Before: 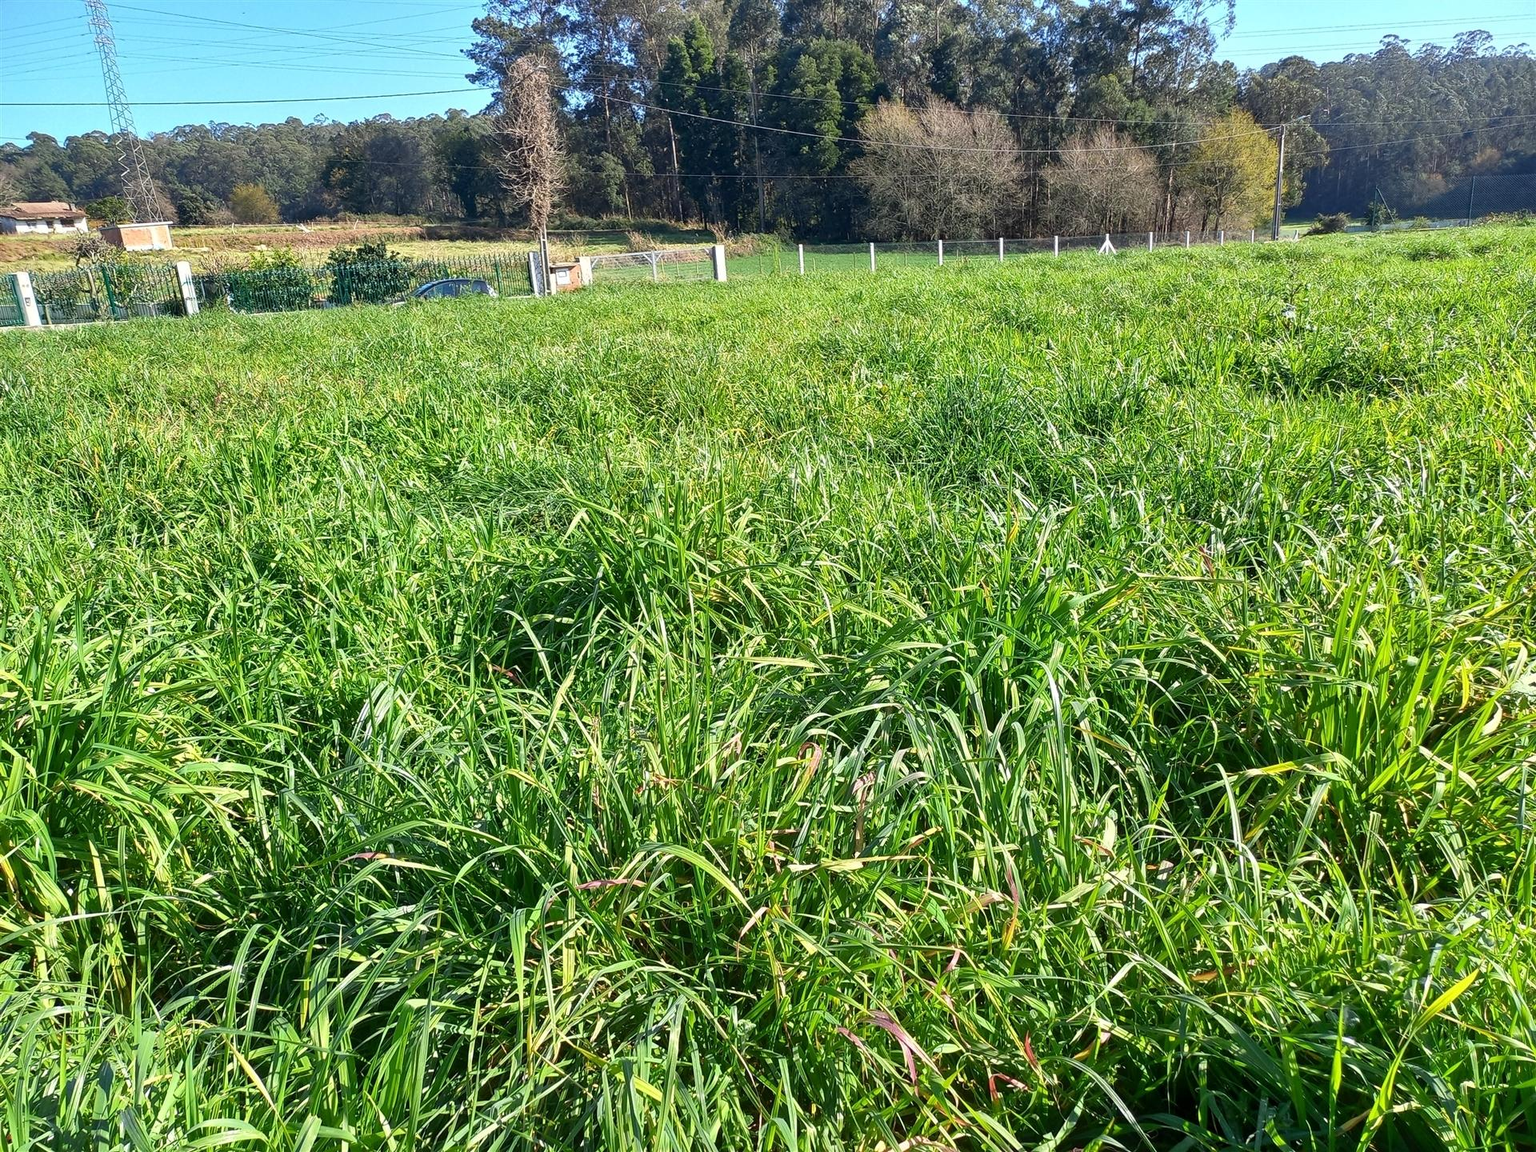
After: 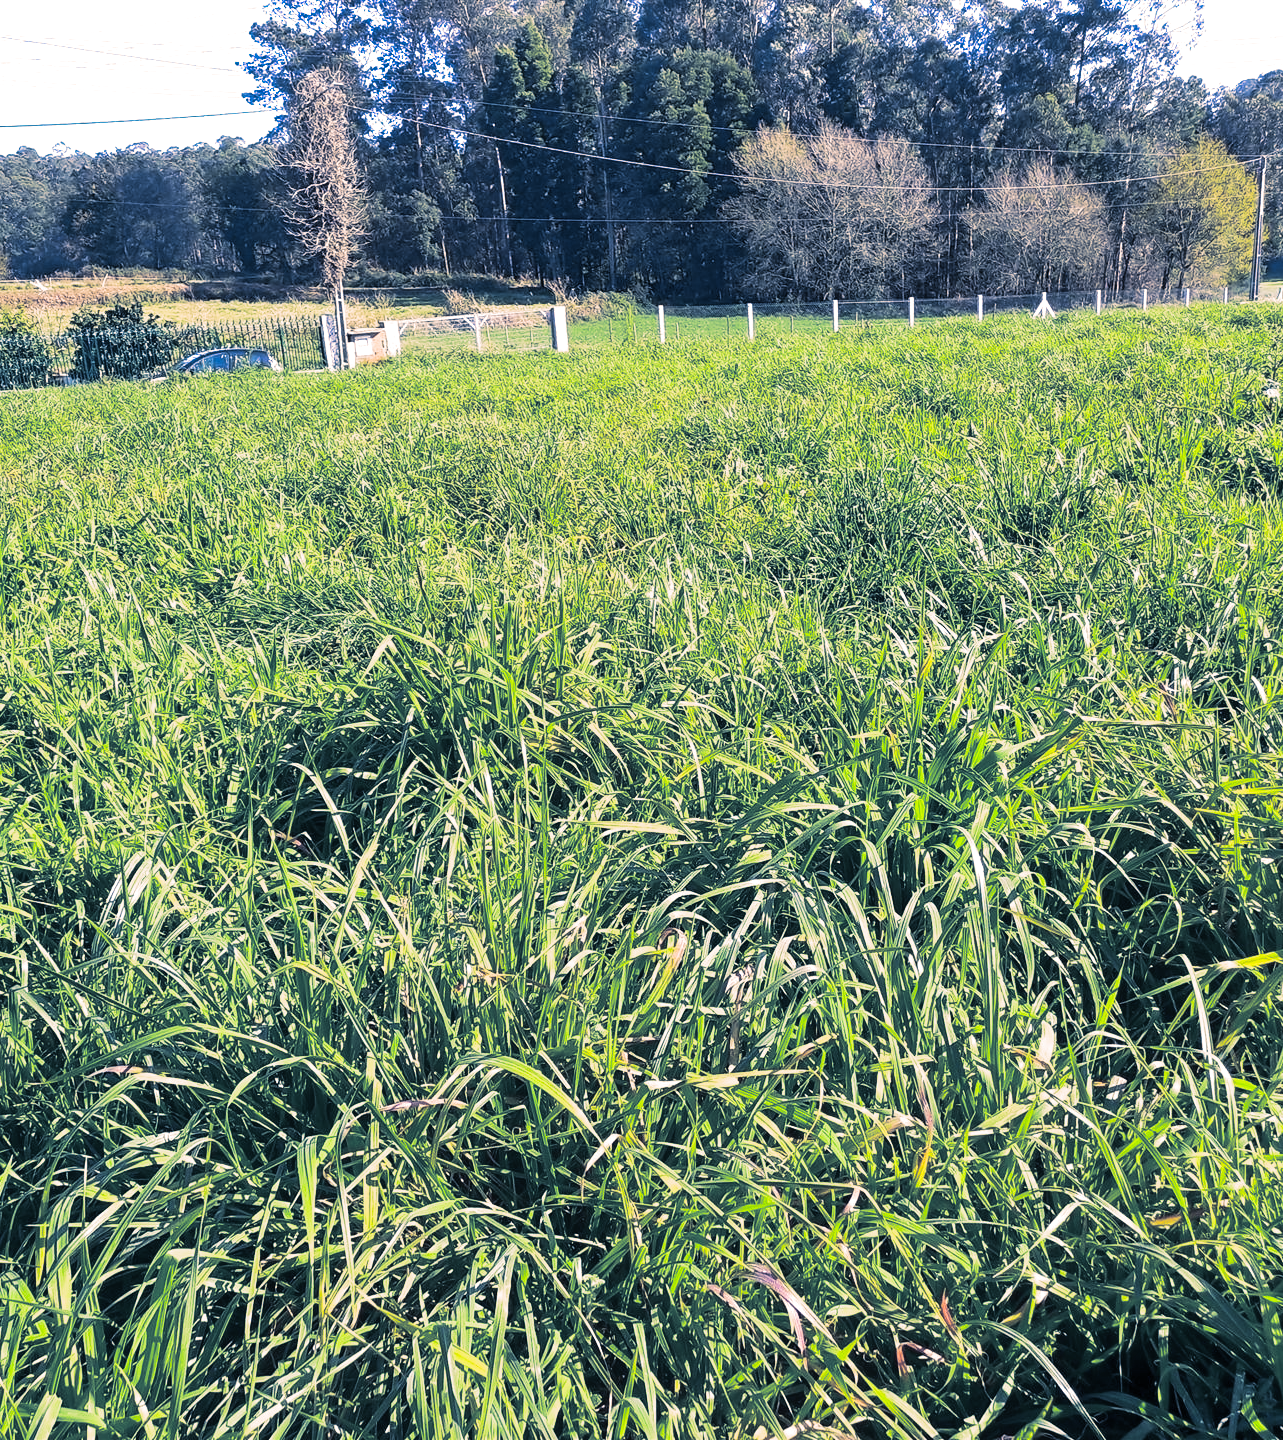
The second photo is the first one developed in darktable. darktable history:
rotate and perspective: automatic cropping off
contrast brightness saturation: contrast 0.2, brightness 0.16, saturation 0.22
white balance: red 0.967, blue 1.119, emerald 0.756
split-toning: shadows › hue 226.8°, shadows › saturation 0.56, highlights › hue 28.8°, balance -40, compress 0%
color contrast: green-magenta contrast 0.85, blue-yellow contrast 1.25, unbound 0
crop and rotate: left 17.732%, right 15.423%
